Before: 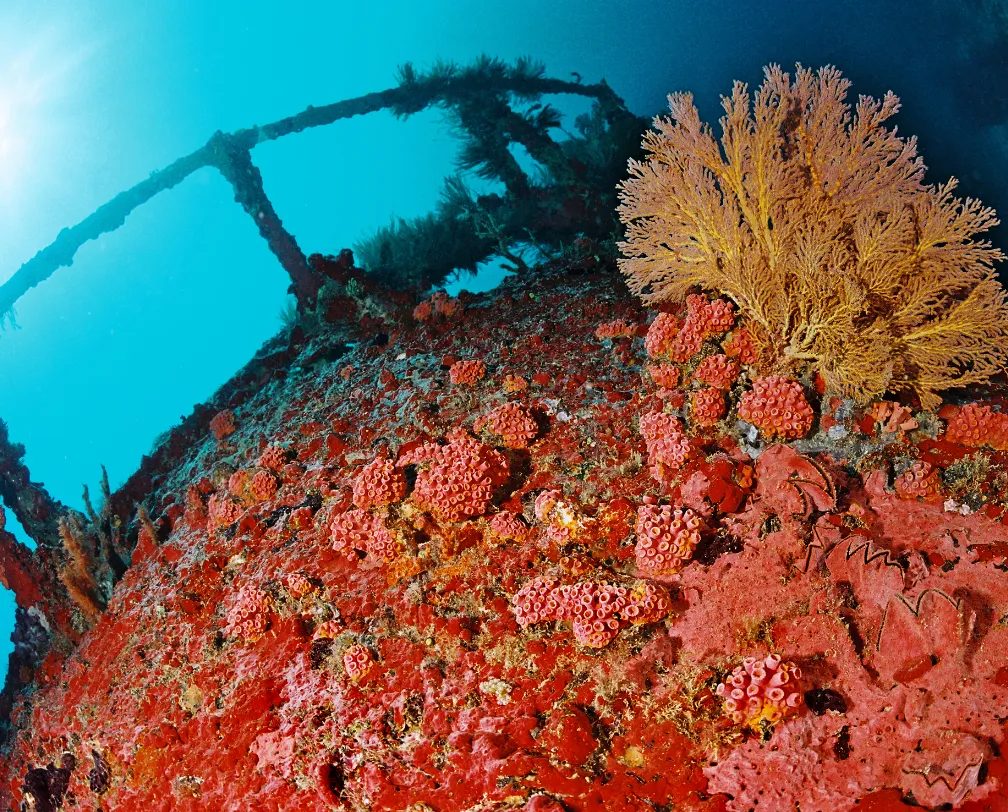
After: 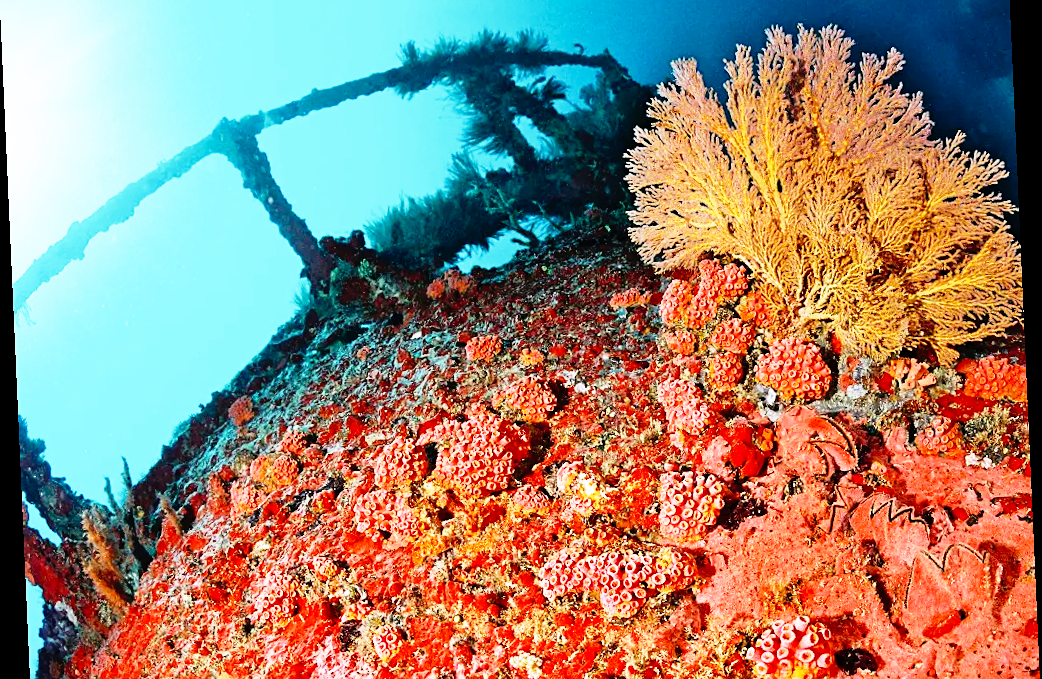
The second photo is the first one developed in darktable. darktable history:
base curve: curves: ch0 [(0, 0) (0.012, 0.01) (0.073, 0.168) (0.31, 0.711) (0.645, 0.957) (1, 1)], preserve colors none
crop and rotate: top 5.667%, bottom 14.937%
sharpen: amount 0.2
rotate and perspective: rotation -2.56°, automatic cropping off
